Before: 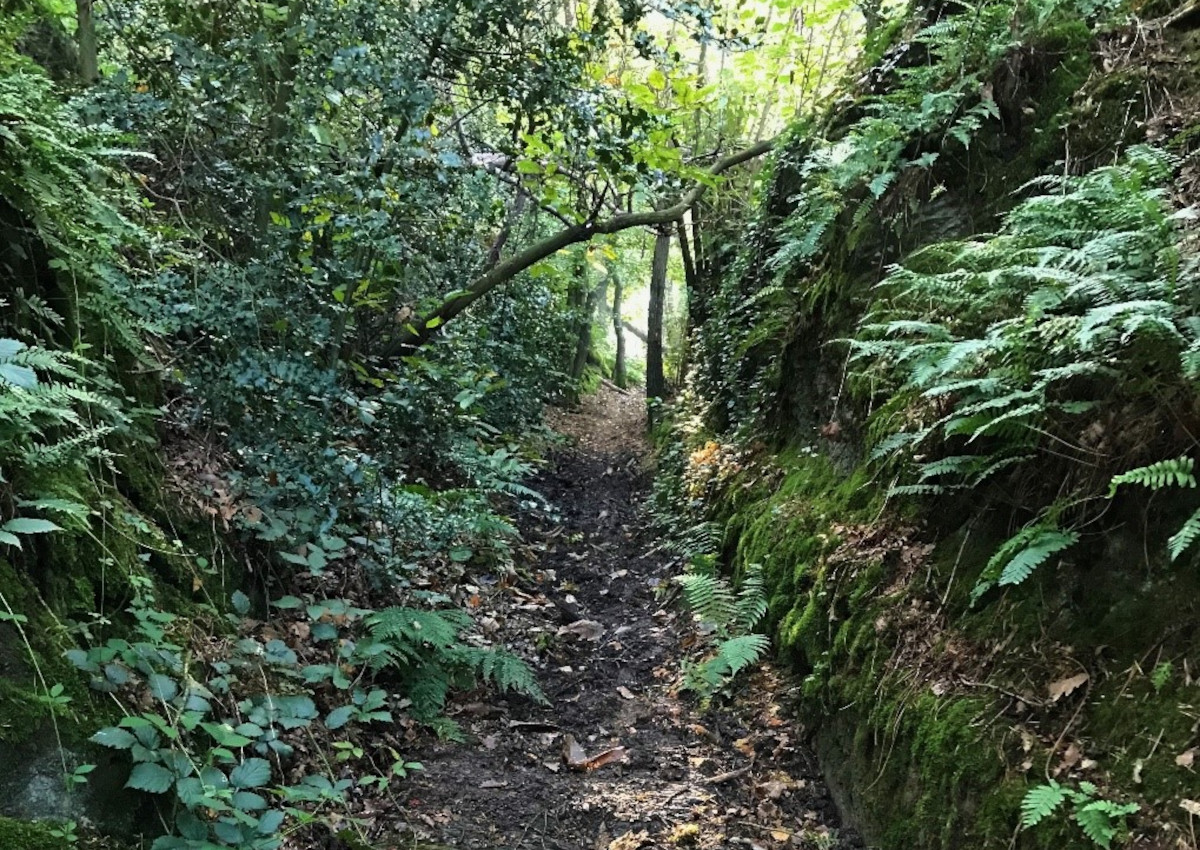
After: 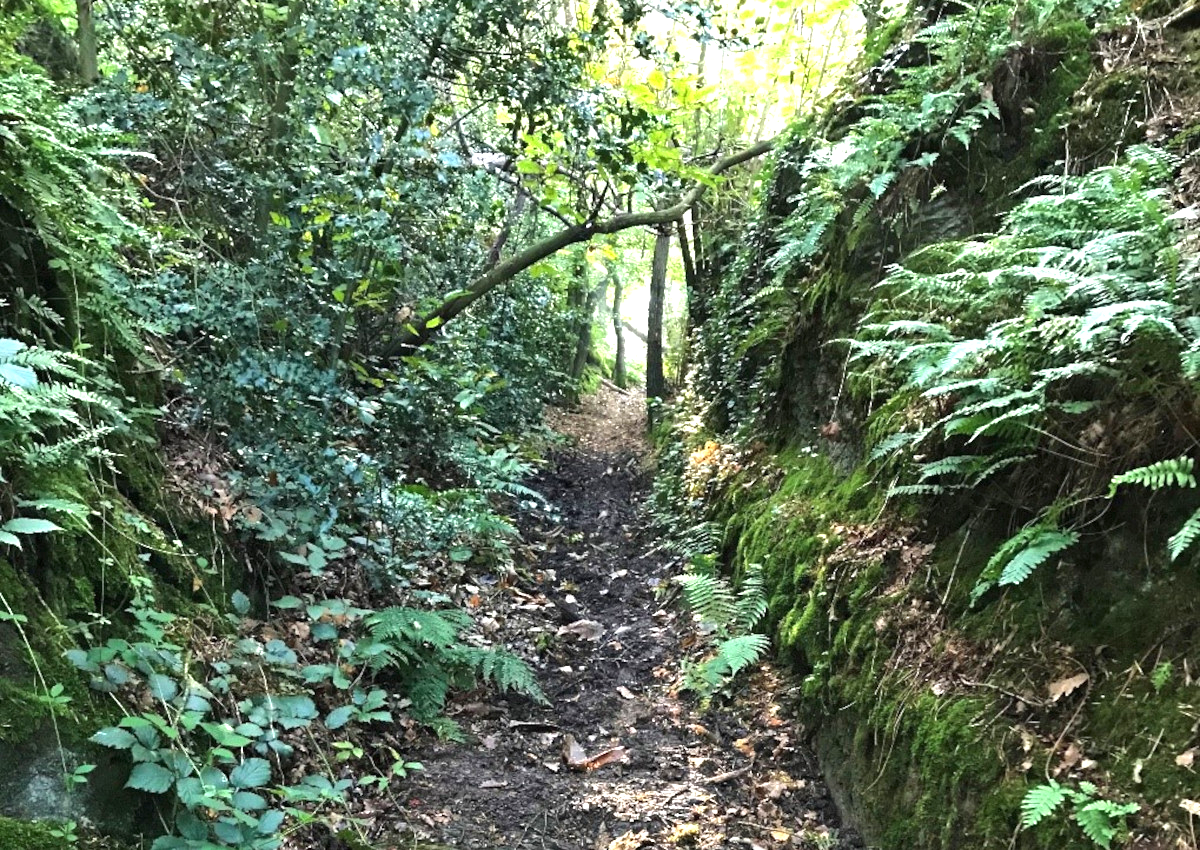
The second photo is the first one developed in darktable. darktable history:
color zones: curves: ch0 [(0, 0.5) (0.143, 0.5) (0.286, 0.5) (0.429, 0.5) (0.571, 0.5) (0.714, 0.476) (0.857, 0.5) (1, 0.5)]; ch2 [(0, 0.5) (0.143, 0.5) (0.286, 0.5) (0.429, 0.5) (0.571, 0.5) (0.714, 0.487) (0.857, 0.5) (1, 0.5)]
exposure: black level correction 0, exposure 0.951 EV, compensate exposure bias true, compensate highlight preservation false
